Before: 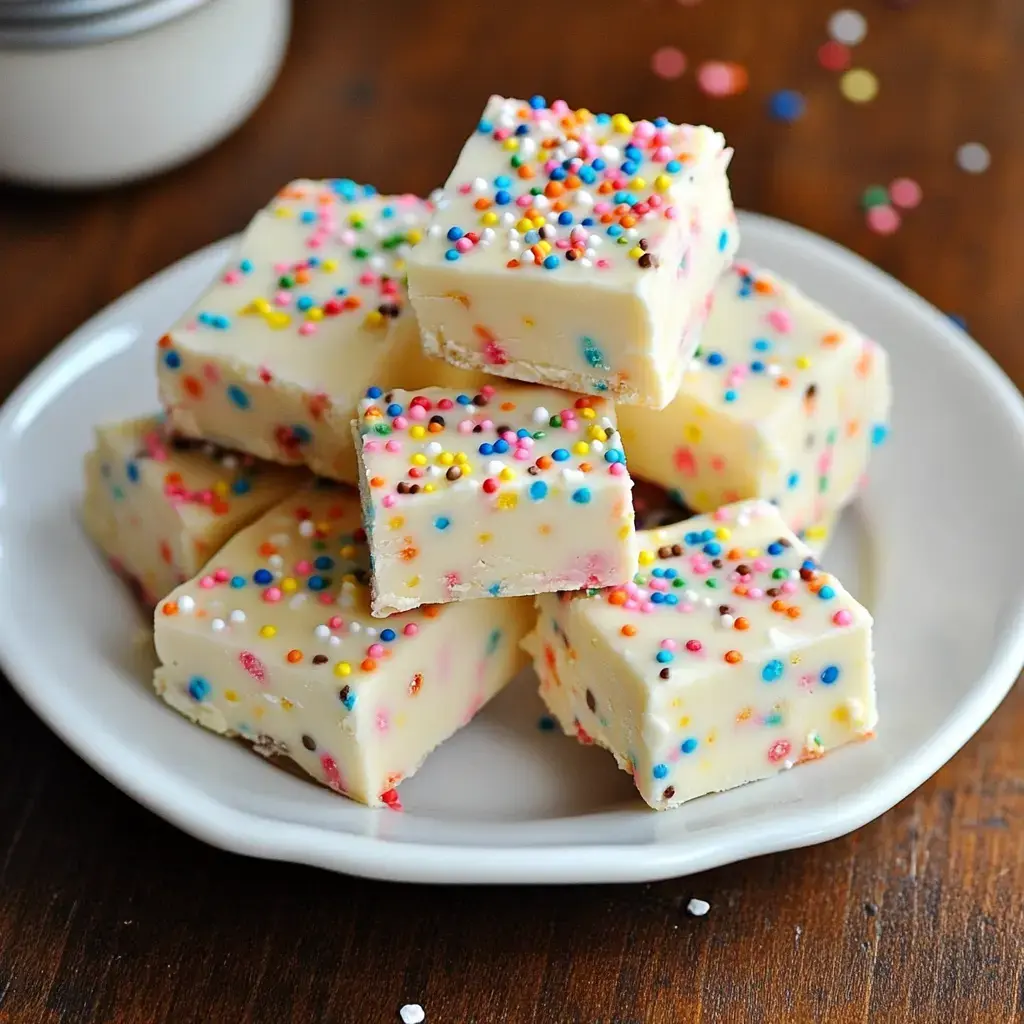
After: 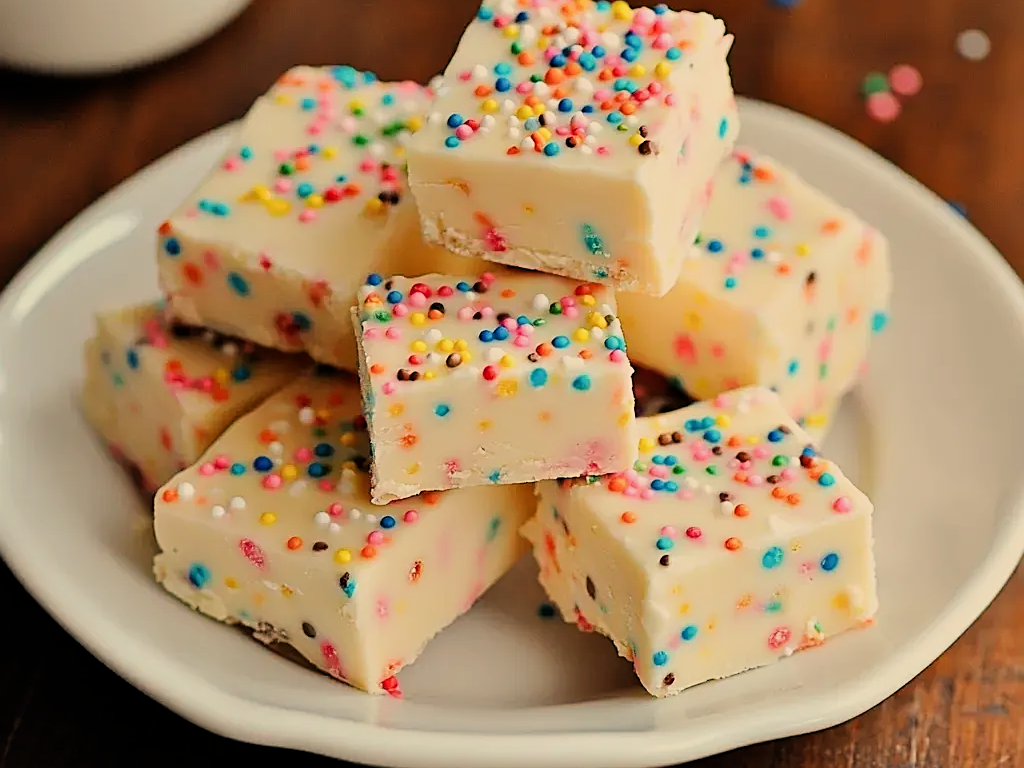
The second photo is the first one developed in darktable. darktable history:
filmic rgb: white relative exposure 3.9 EV, hardness 4.26
sharpen: on, module defaults
crop: top 11.038%, bottom 13.962%
white balance: red 1.138, green 0.996, blue 0.812
